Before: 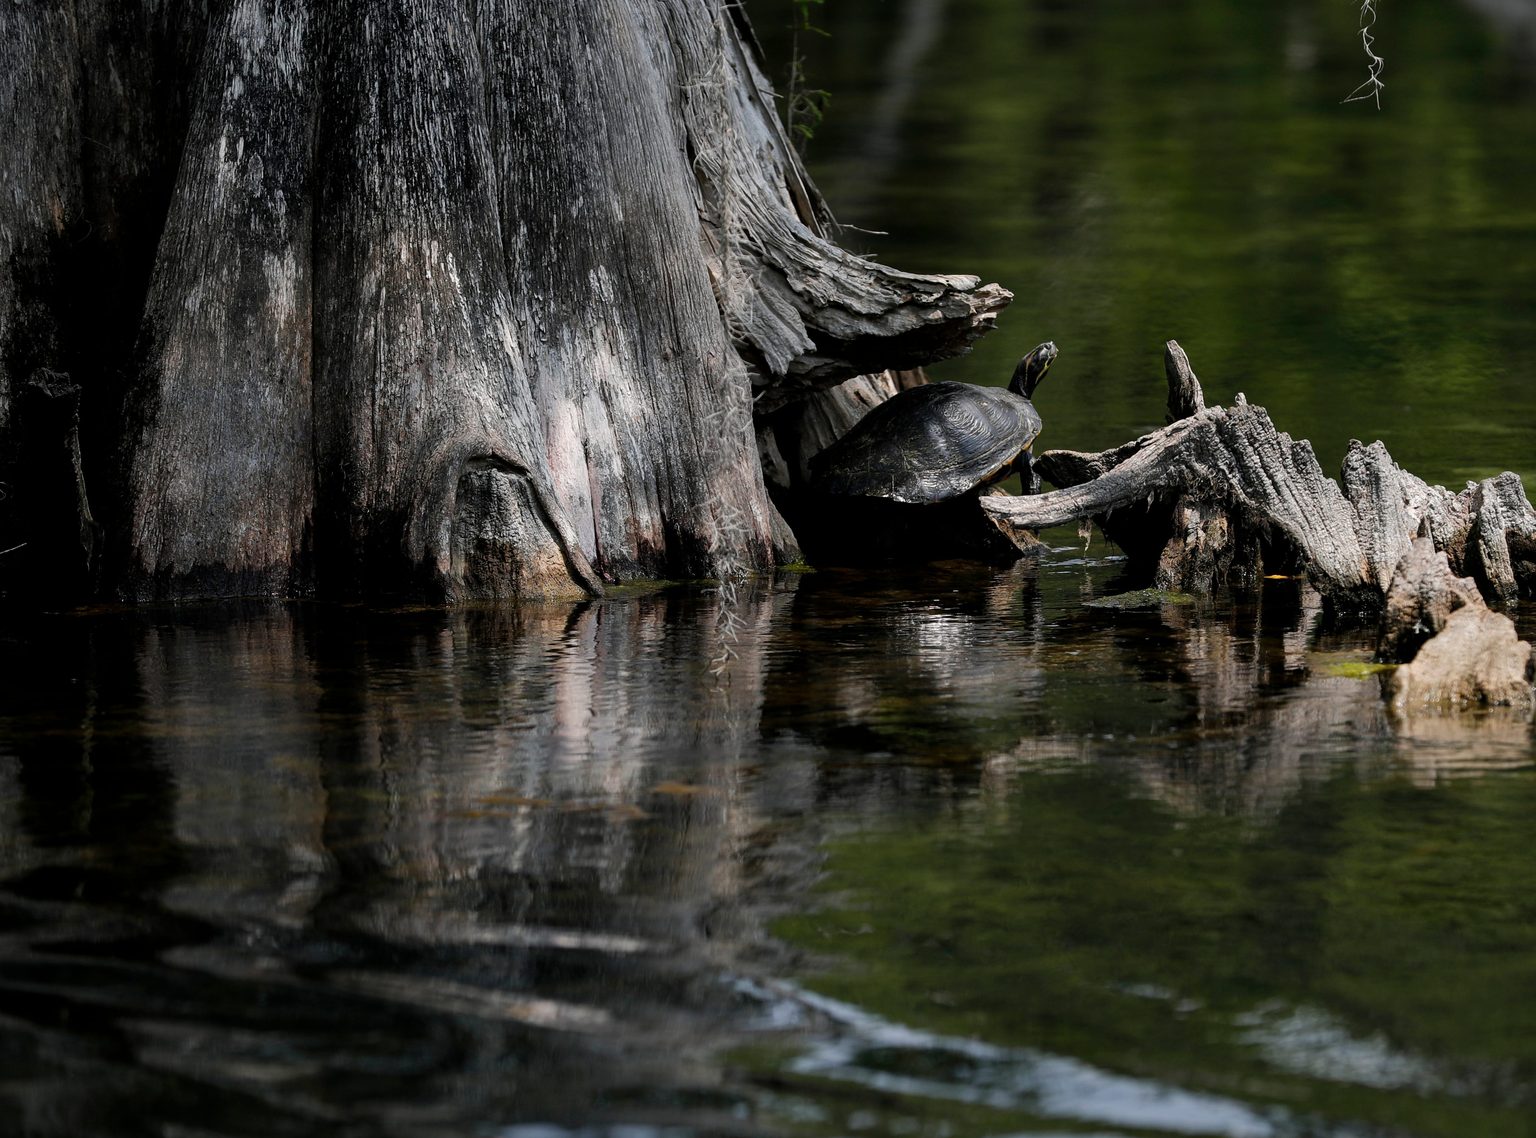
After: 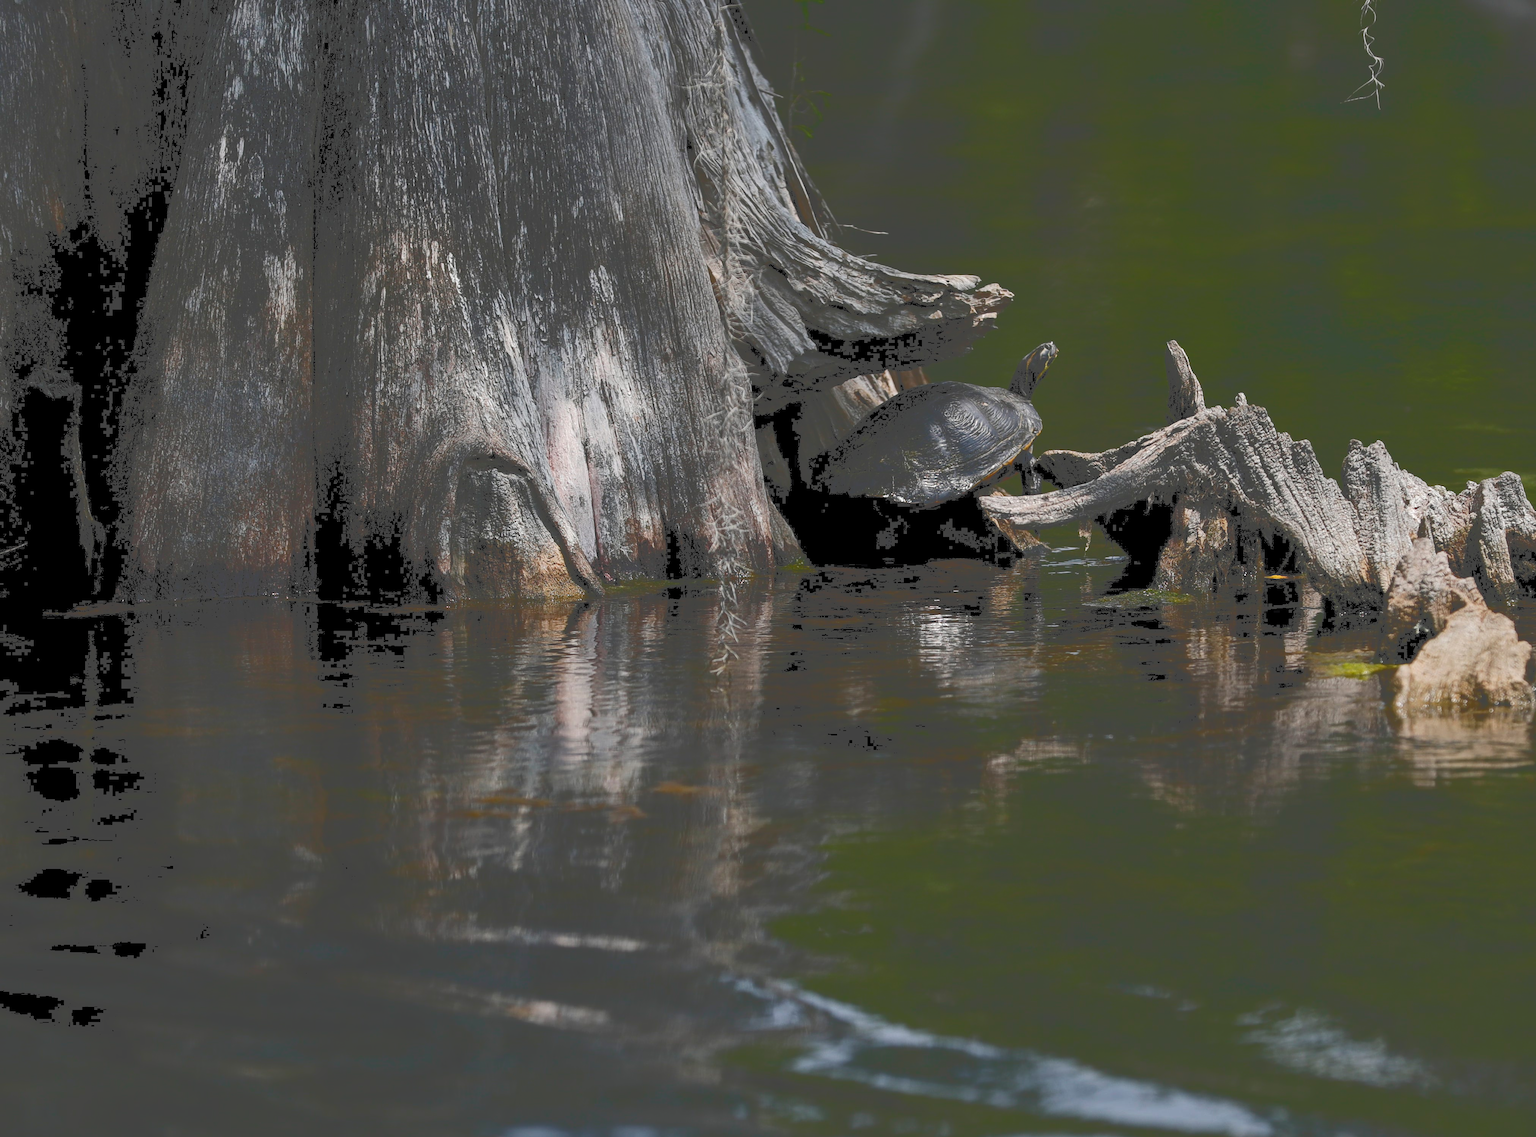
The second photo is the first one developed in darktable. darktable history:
tone curve: curves: ch0 [(0, 0) (0.003, 0.284) (0.011, 0.284) (0.025, 0.288) (0.044, 0.29) (0.069, 0.292) (0.1, 0.296) (0.136, 0.298) (0.177, 0.305) (0.224, 0.312) (0.277, 0.327) (0.335, 0.362) (0.399, 0.407) (0.468, 0.464) (0.543, 0.537) (0.623, 0.62) (0.709, 0.71) (0.801, 0.79) (0.898, 0.862) (1, 1)], color space Lab, independent channels, preserve colors none
